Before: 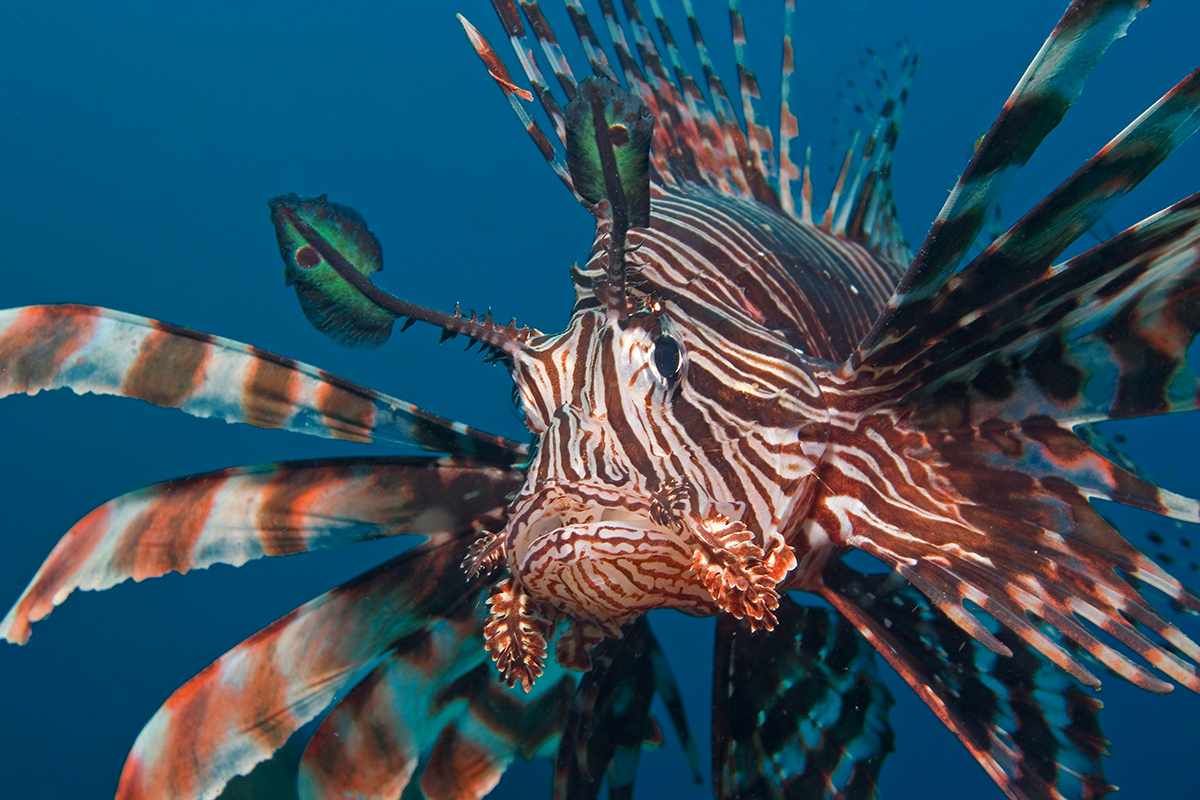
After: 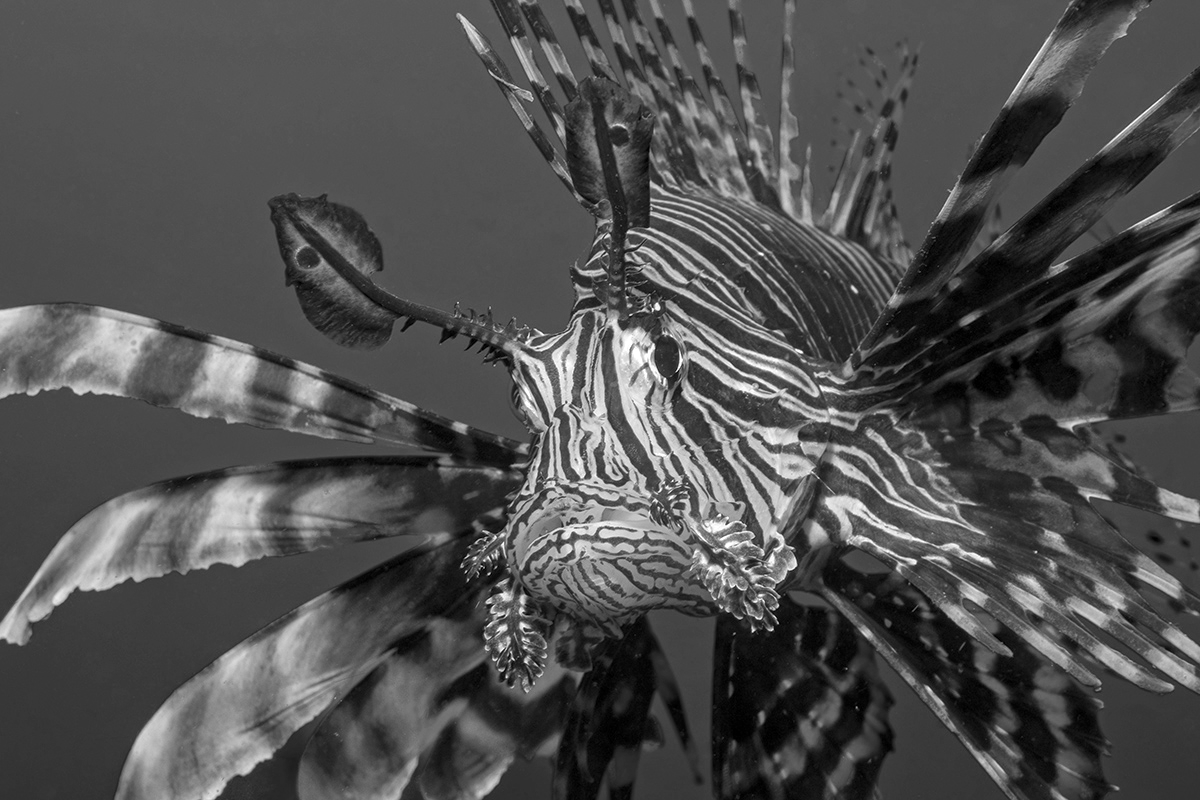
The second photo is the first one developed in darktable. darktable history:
local contrast: on, module defaults
white balance: red 1.004, blue 1.096
monochrome: a -4.13, b 5.16, size 1
